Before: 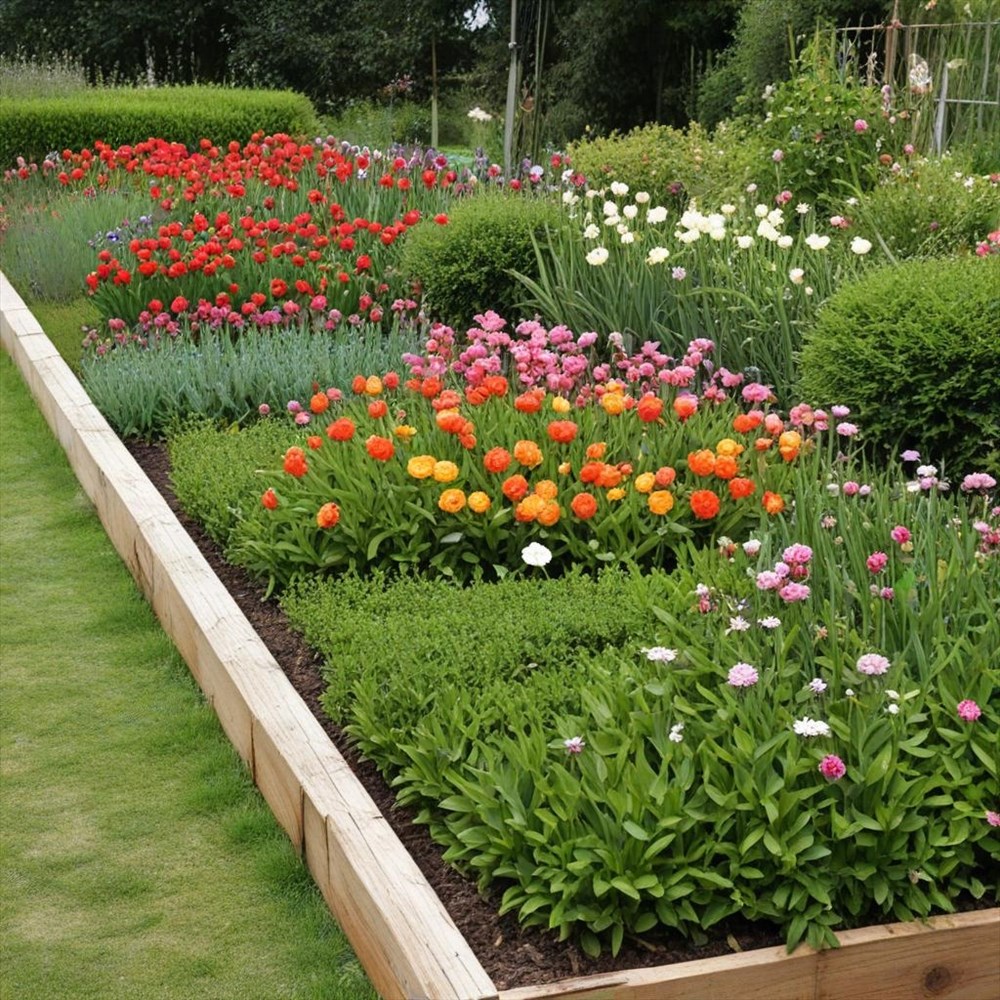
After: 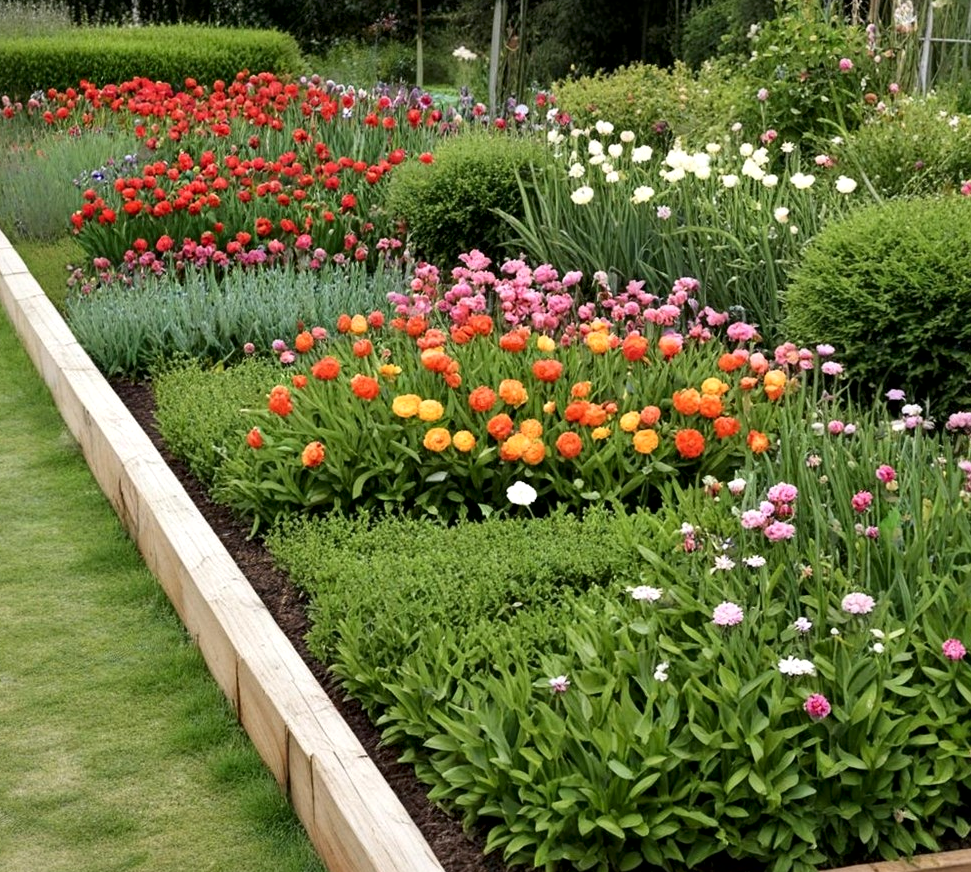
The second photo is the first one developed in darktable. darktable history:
crop: left 1.507%, top 6.147%, right 1.379%, bottom 6.637%
shadows and highlights: shadows -40.15, highlights 62.88, soften with gaussian
local contrast: mode bilateral grid, contrast 25, coarseness 60, detail 151%, midtone range 0.2
color correction: saturation 0.99
